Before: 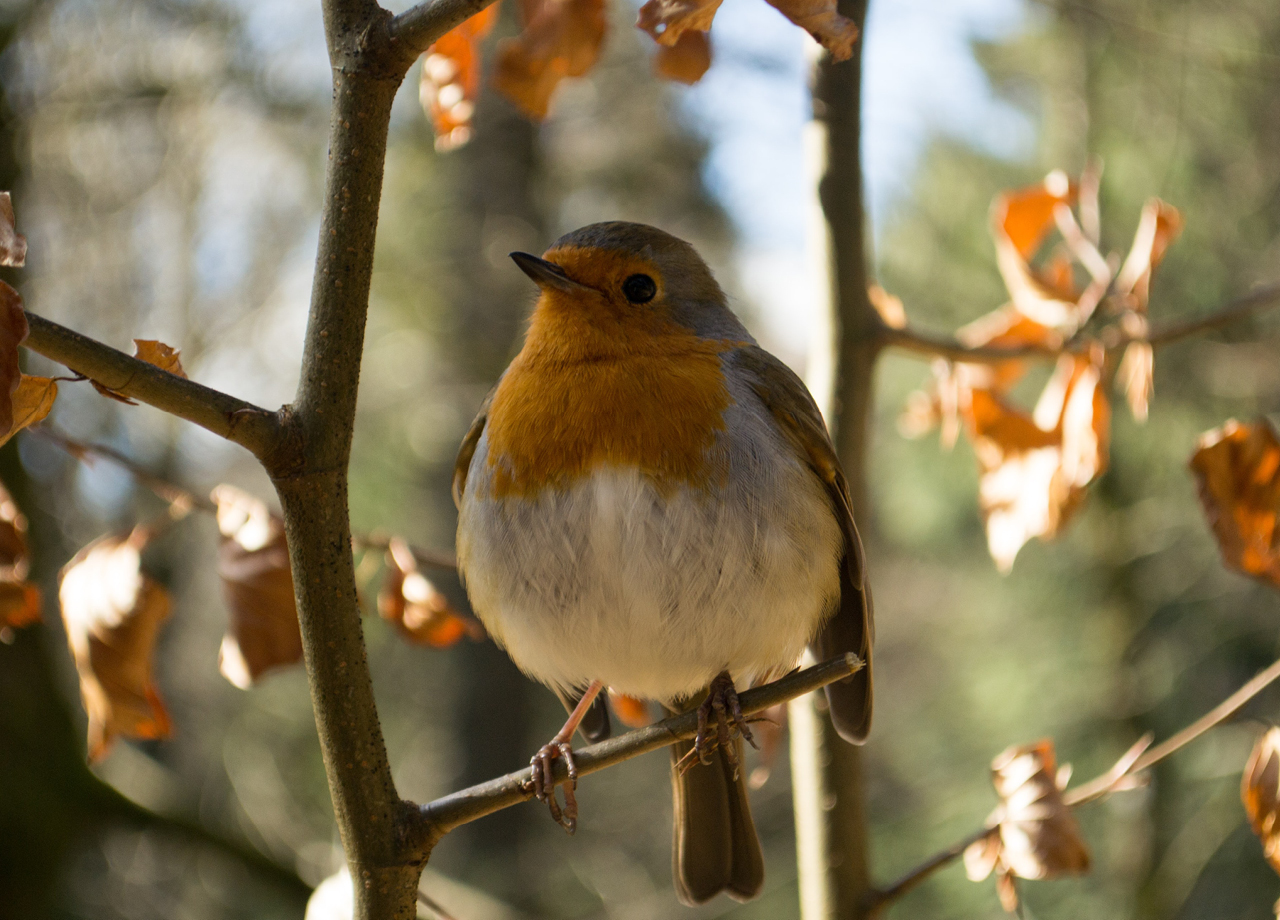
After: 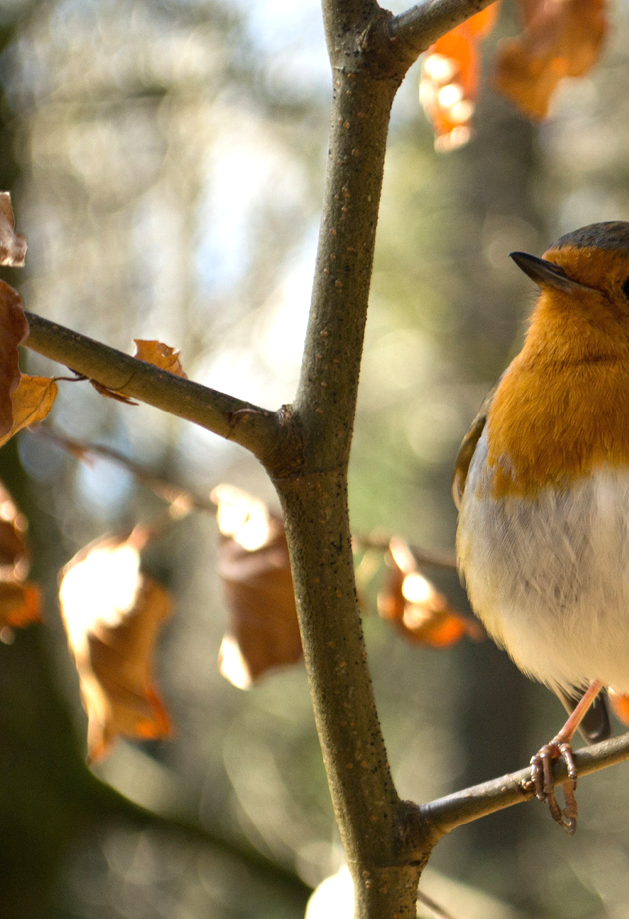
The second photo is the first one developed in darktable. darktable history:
exposure: black level correction 0, exposure 0.7 EV, compensate exposure bias true, compensate highlight preservation false
crop and rotate: left 0%, top 0%, right 50.845%
